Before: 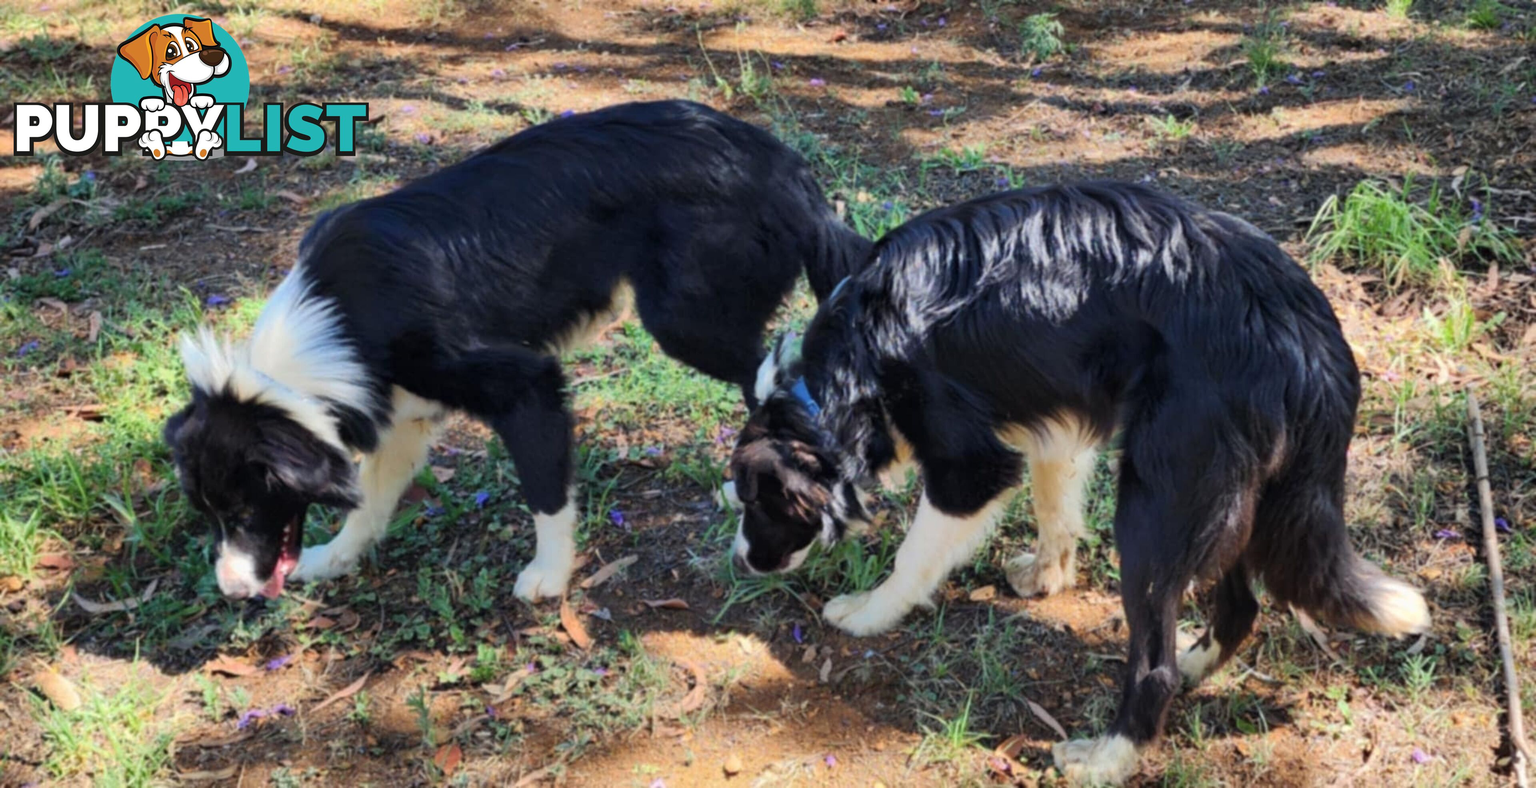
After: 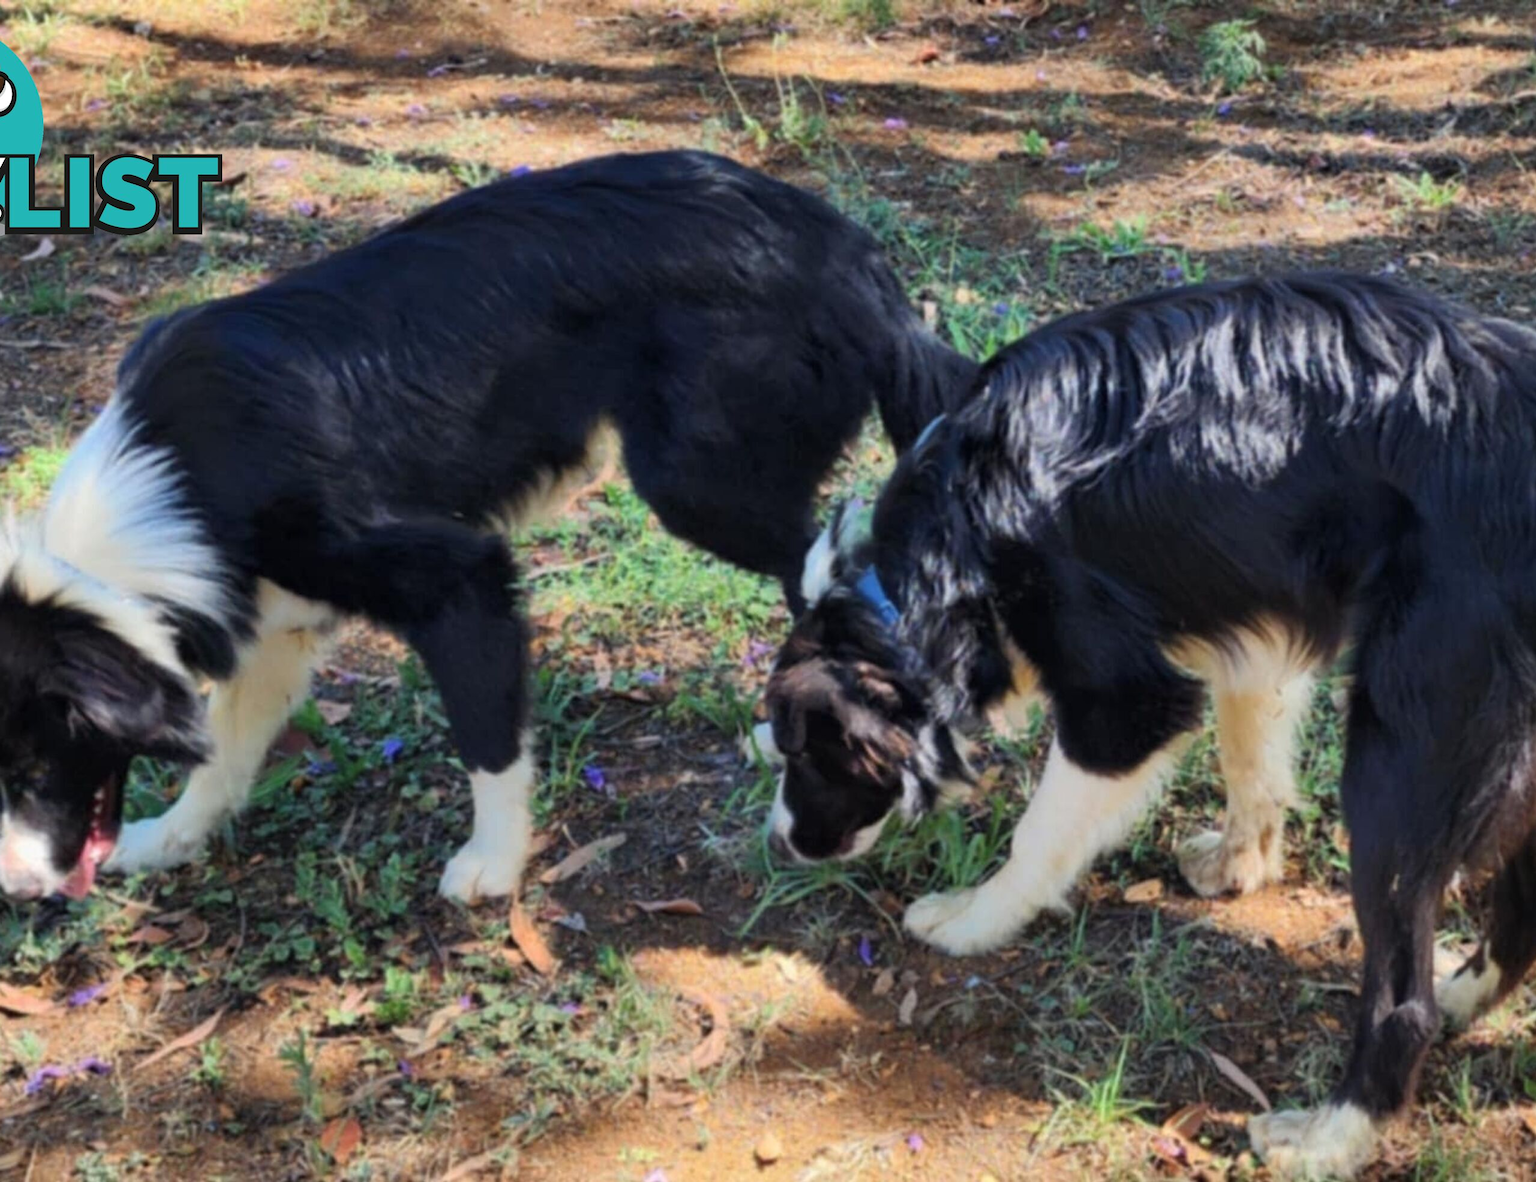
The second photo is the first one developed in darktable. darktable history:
crop and rotate: left 14.377%, right 18.963%
